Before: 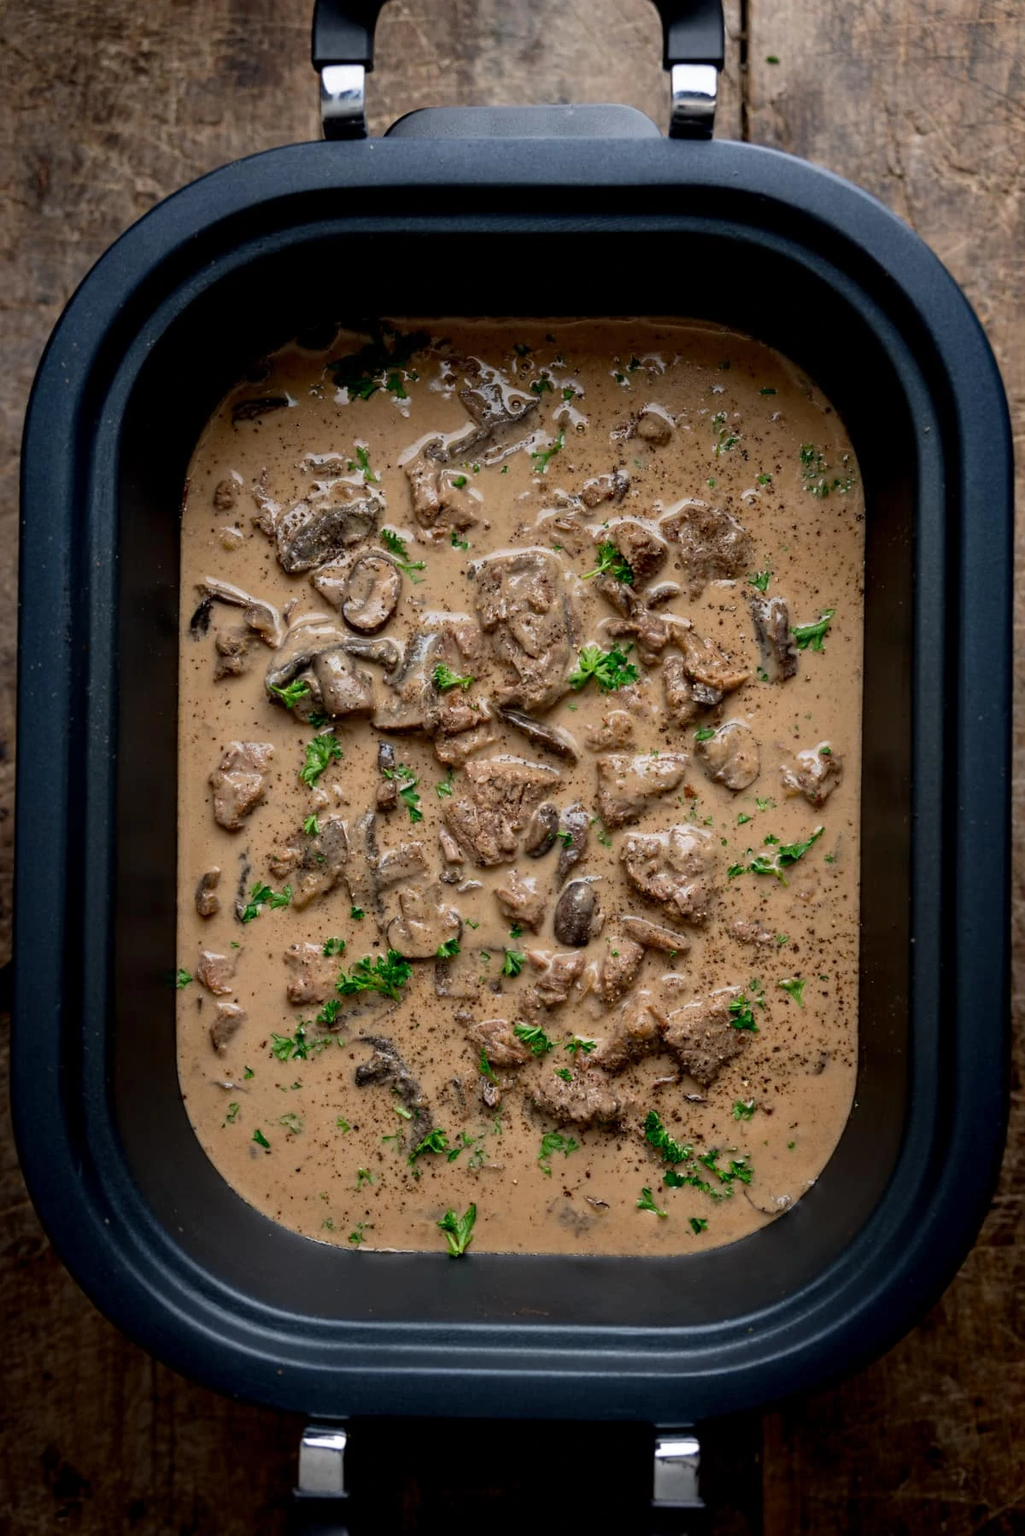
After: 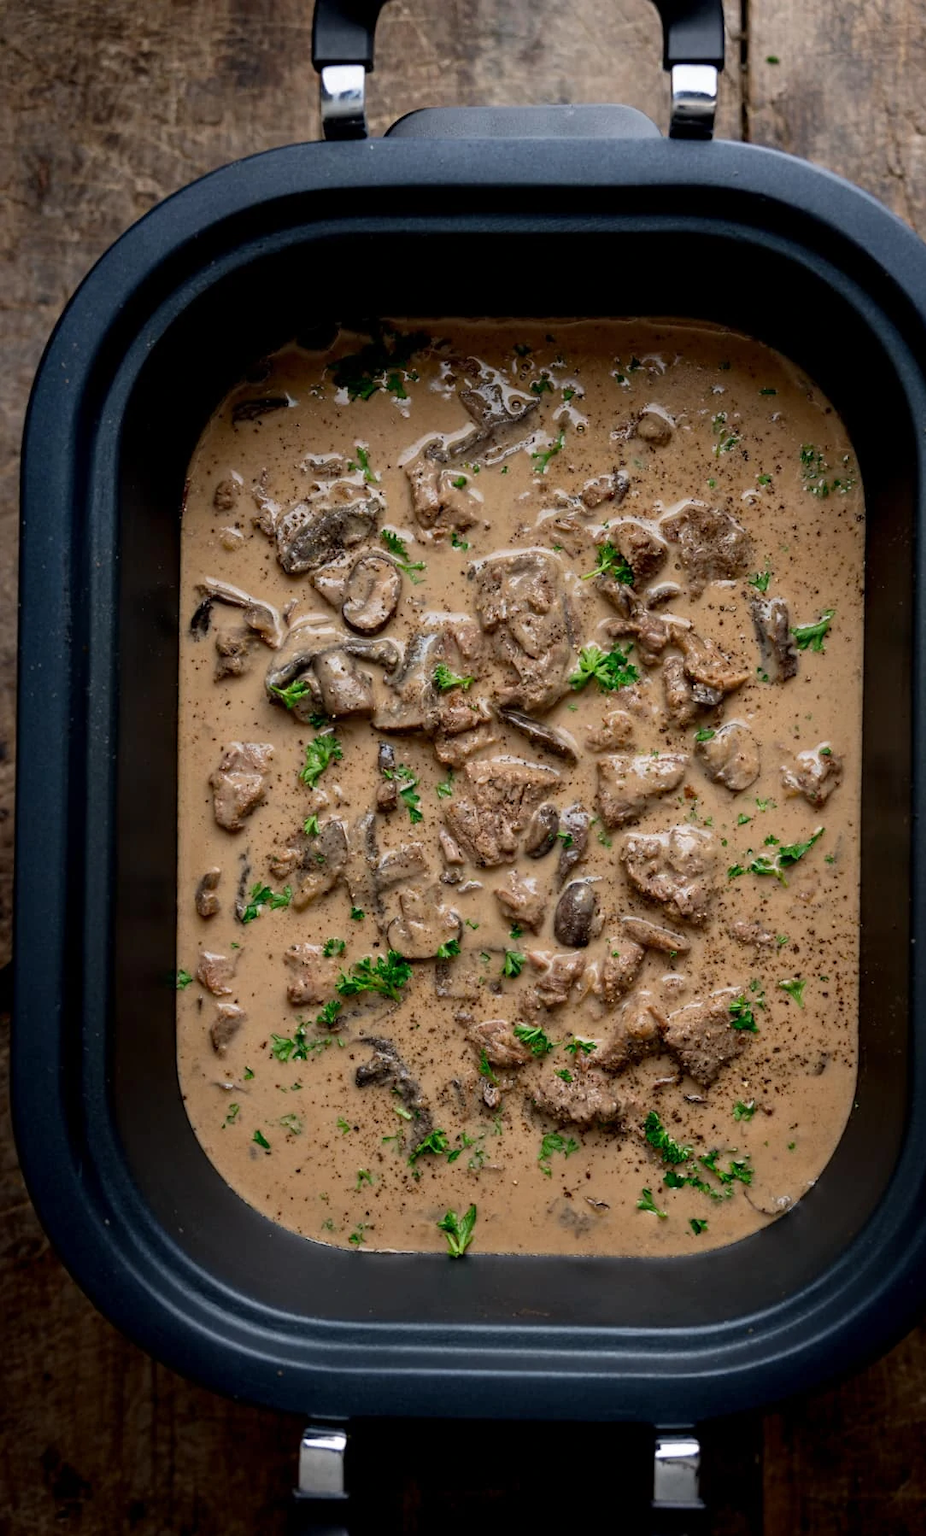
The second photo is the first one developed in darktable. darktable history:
crop: right 9.503%, bottom 0.026%
